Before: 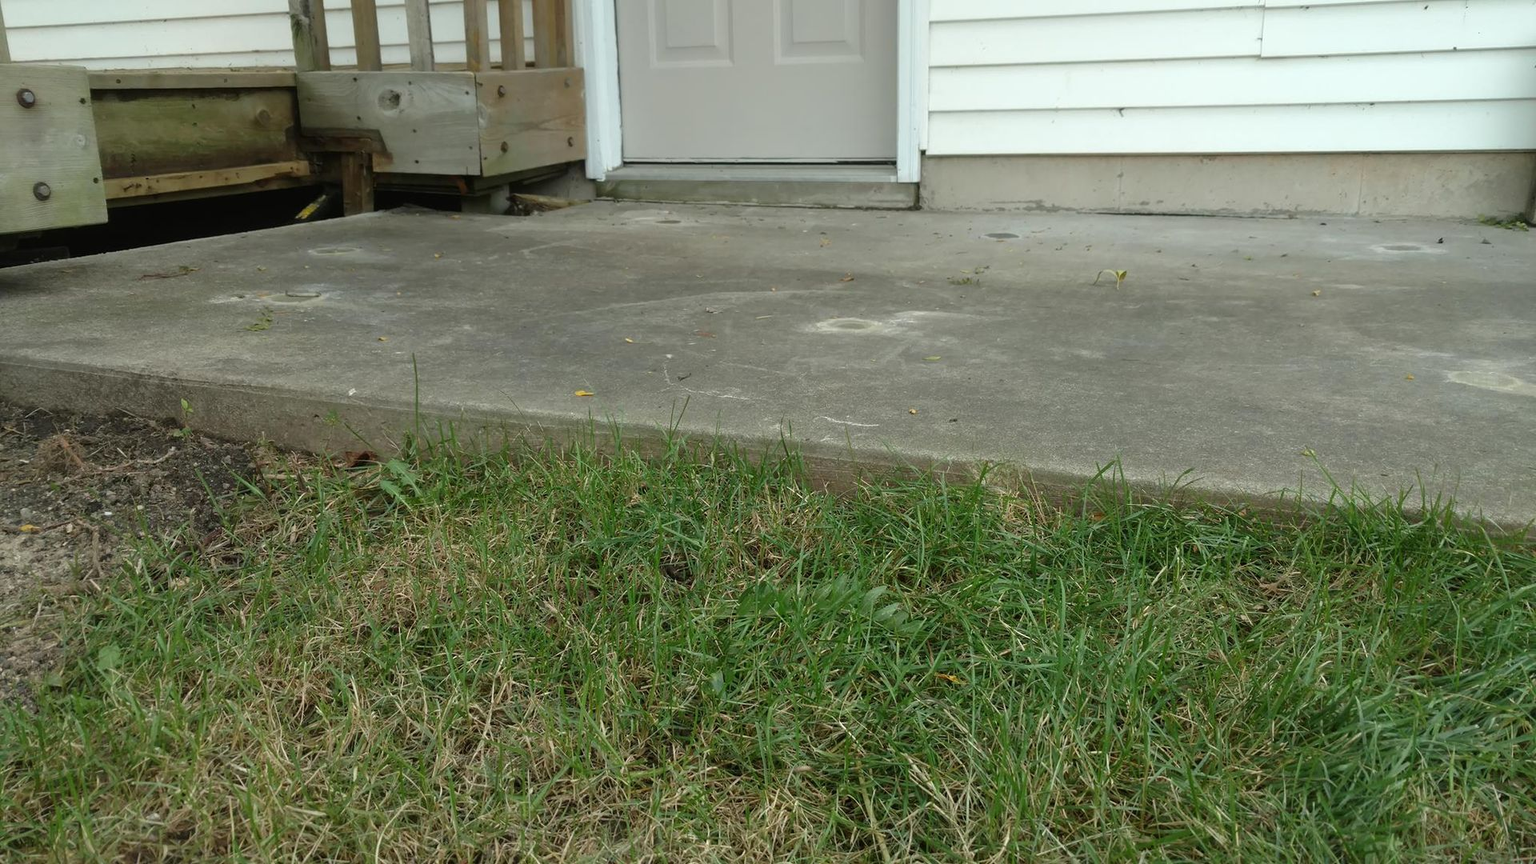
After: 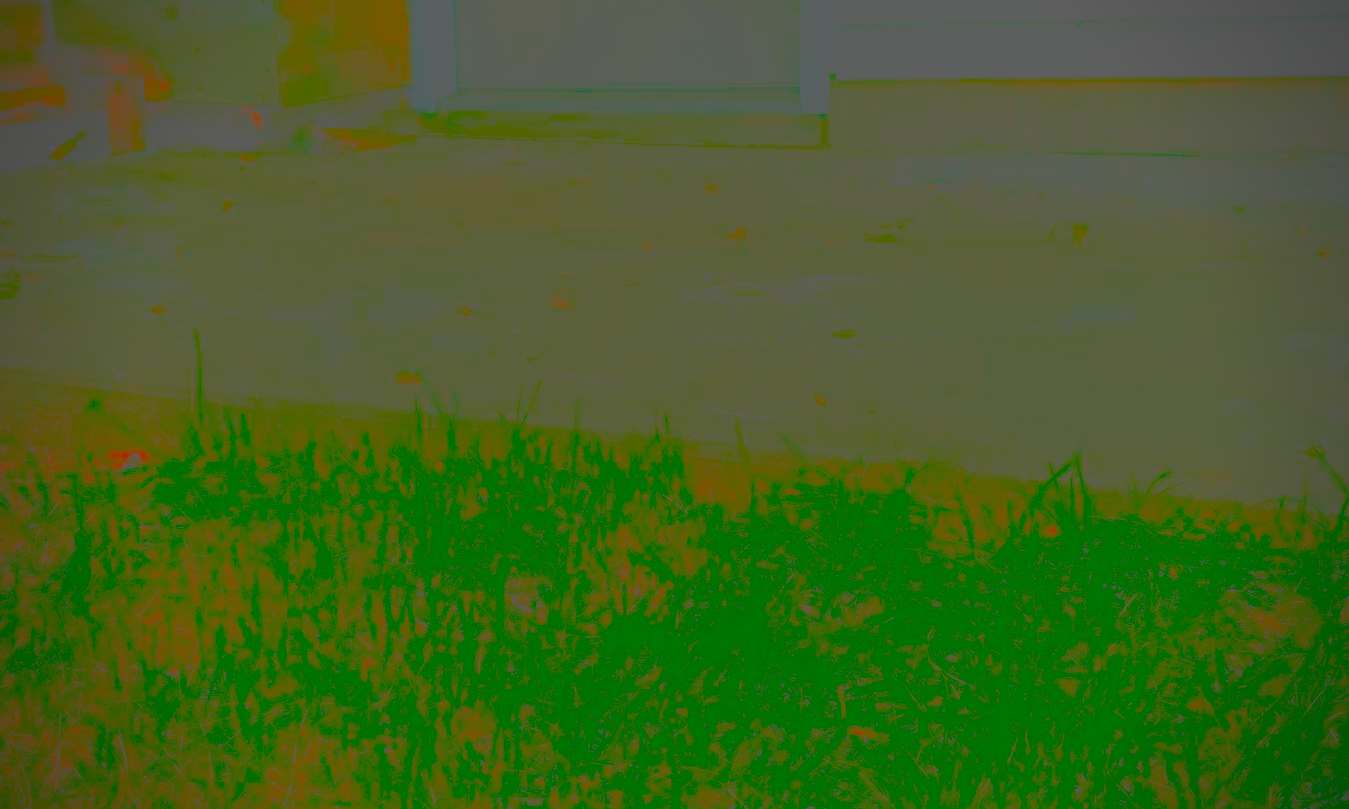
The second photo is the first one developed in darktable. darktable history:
crop and rotate: left 16.742%, top 10.679%, right 12.993%, bottom 14.387%
base curve: curves: ch0 [(0, 0) (0.028, 0.03) (0.105, 0.232) (0.387, 0.748) (0.754, 0.968) (1, 1)], preserve colors none
color balance rgb: highlights gain › chroma 0.165%, highlights gain › hue 332.1°, perceptual saturation grading › global saturation 26.627%, perceptual saturation grading › highlights -28.537%, perceptual saturation grading › mid-tones 15.349%, perceptual saturation grading › shadows 33.457%, global vibrance 9.2%
contrast brightness saturation: contrast -0.985, brightness -0.176, saturation 0.763
vignetting: on, module defaults
